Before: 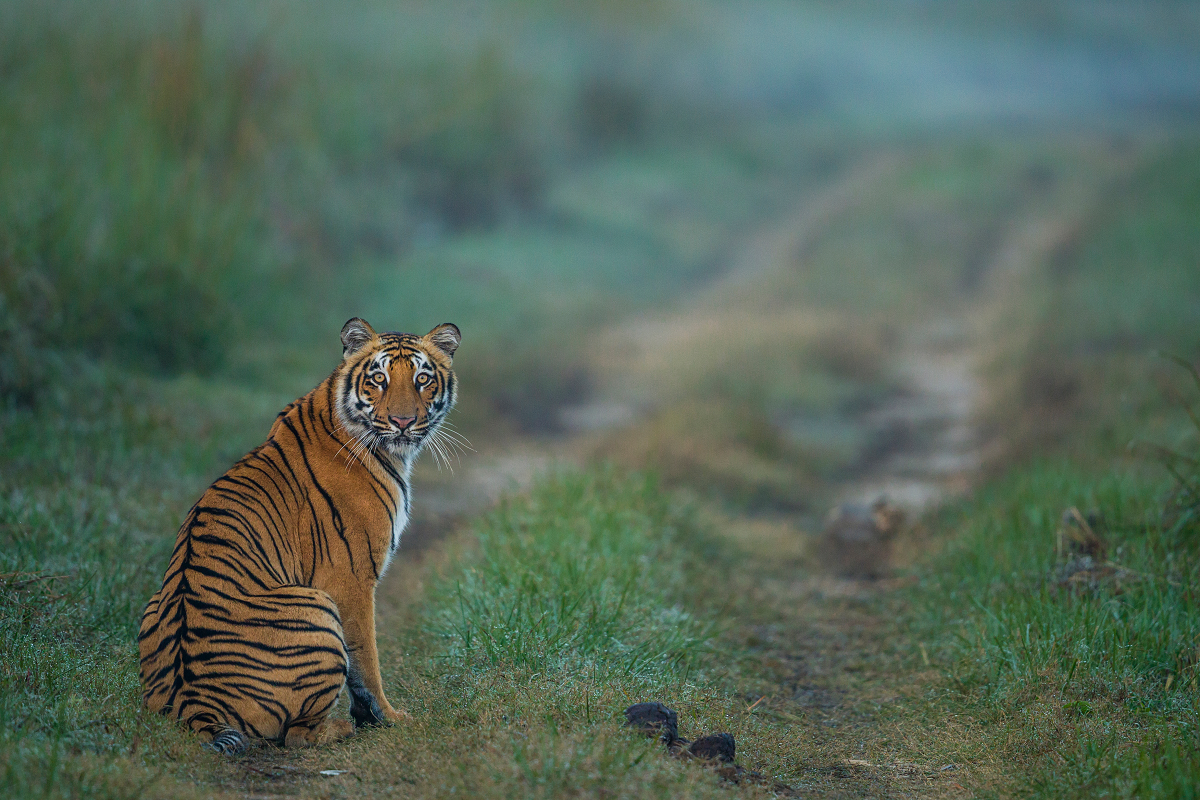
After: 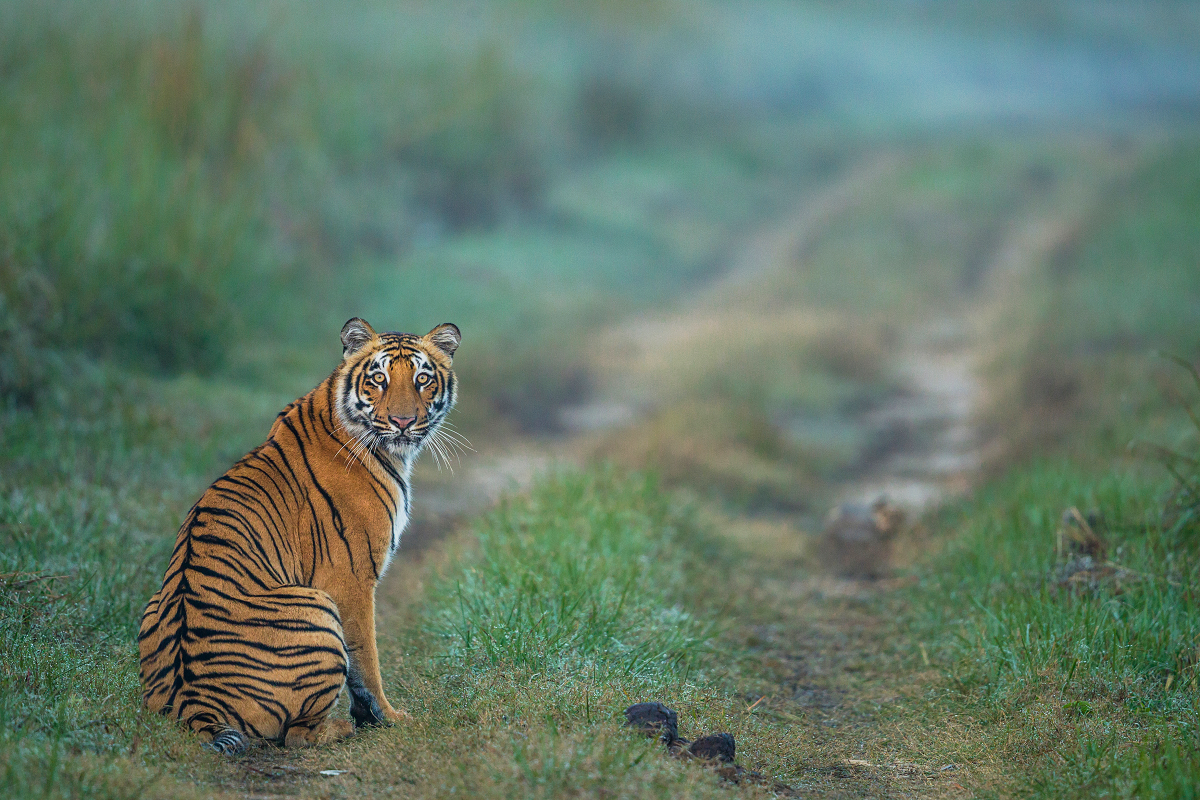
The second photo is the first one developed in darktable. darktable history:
base curve: curves: ch0 [(0, 0) (0.088, 0.125) (0.176, 0.251) (0.354, 0.501) (0.613, 0.749) (1, 0.877)], preserve colors none
shadows and highlights: shadows 30.63, highlights -63.22, shadows color adjustment 98%, highlights color adjustment 58.61%, soften with gaussian
